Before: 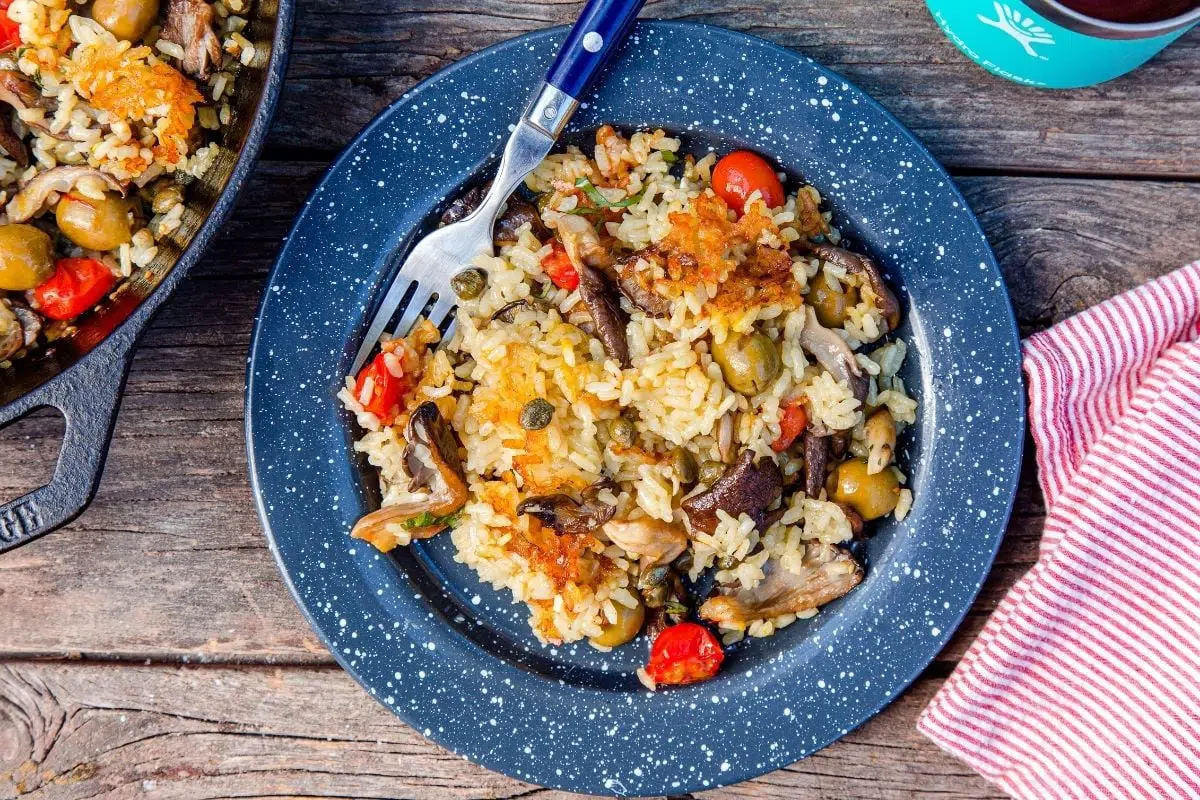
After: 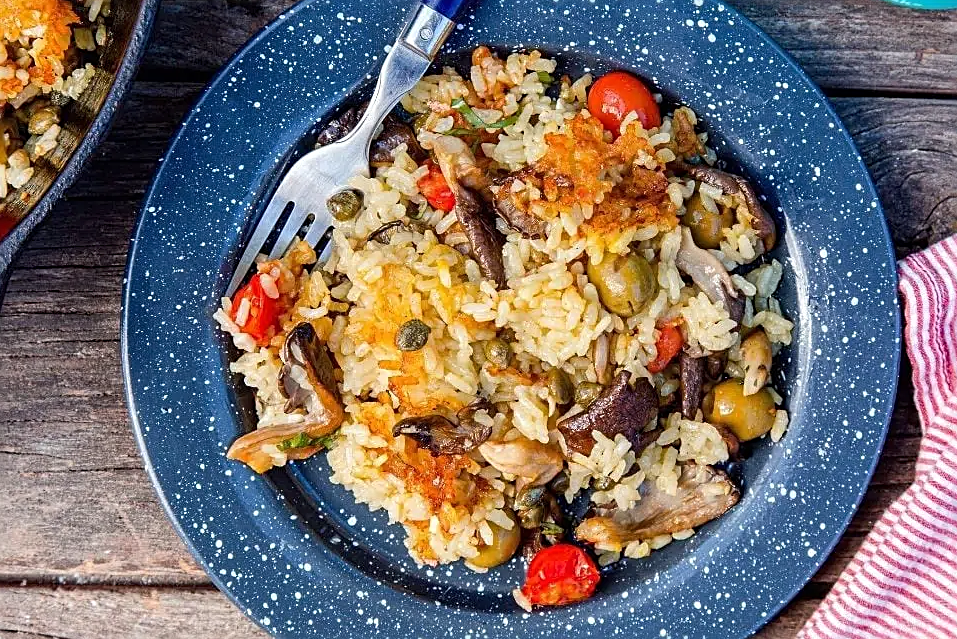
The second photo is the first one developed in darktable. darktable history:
crop and rotate: left 10.349%, top 10.054%, right 9.834%, bottom 10.051%
sharpen: on, module defaults
